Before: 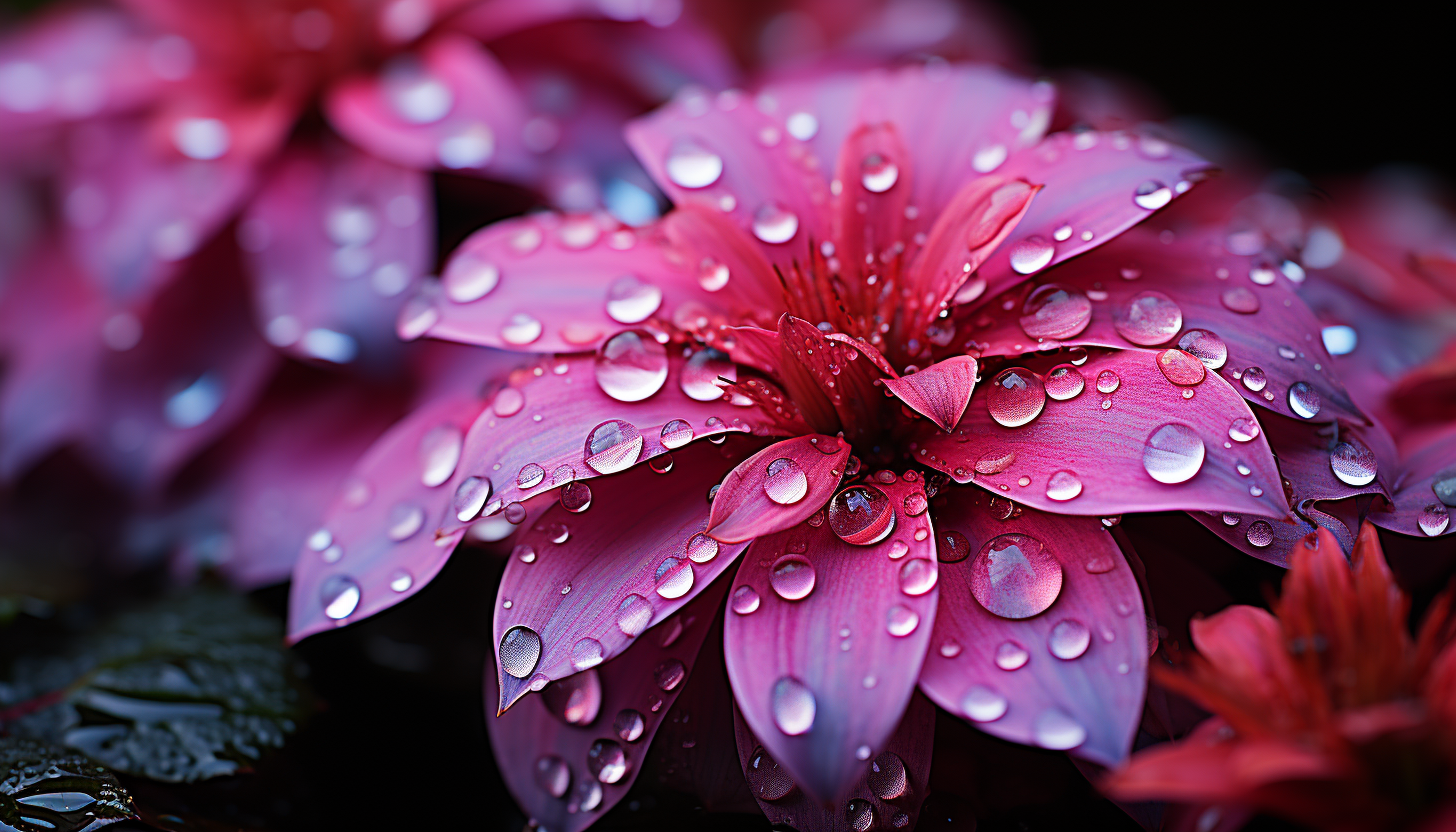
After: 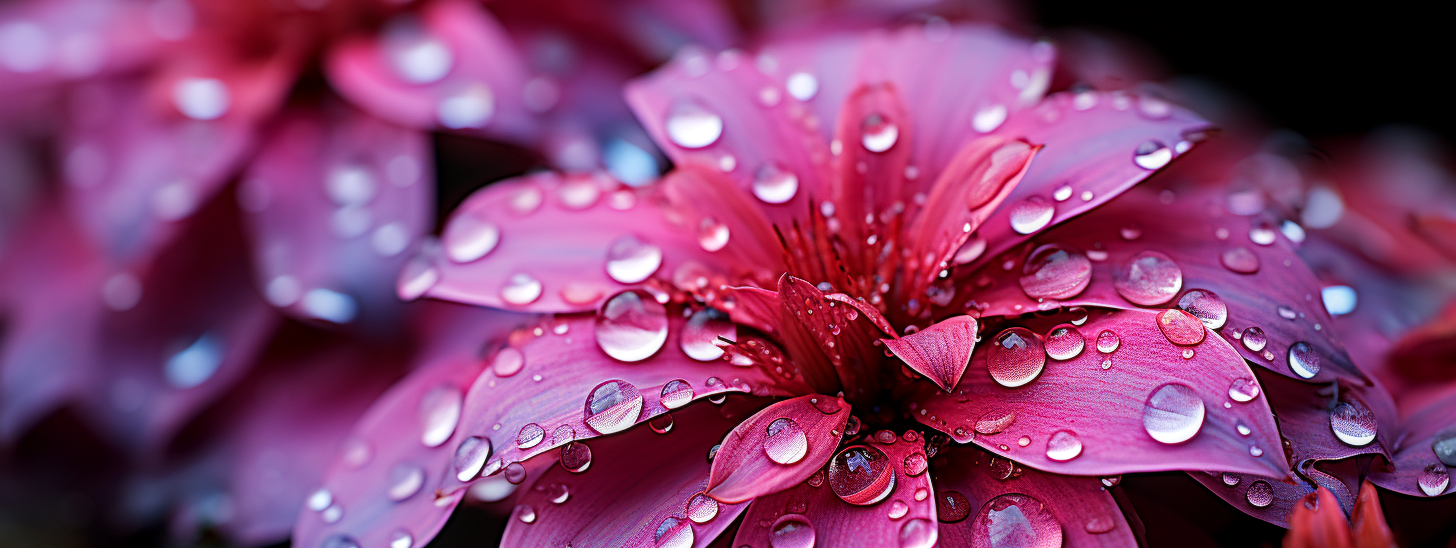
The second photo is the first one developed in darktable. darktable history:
crop and rotate: top 4.892%, bottom 29.134%
local contrast: on, module defaults
